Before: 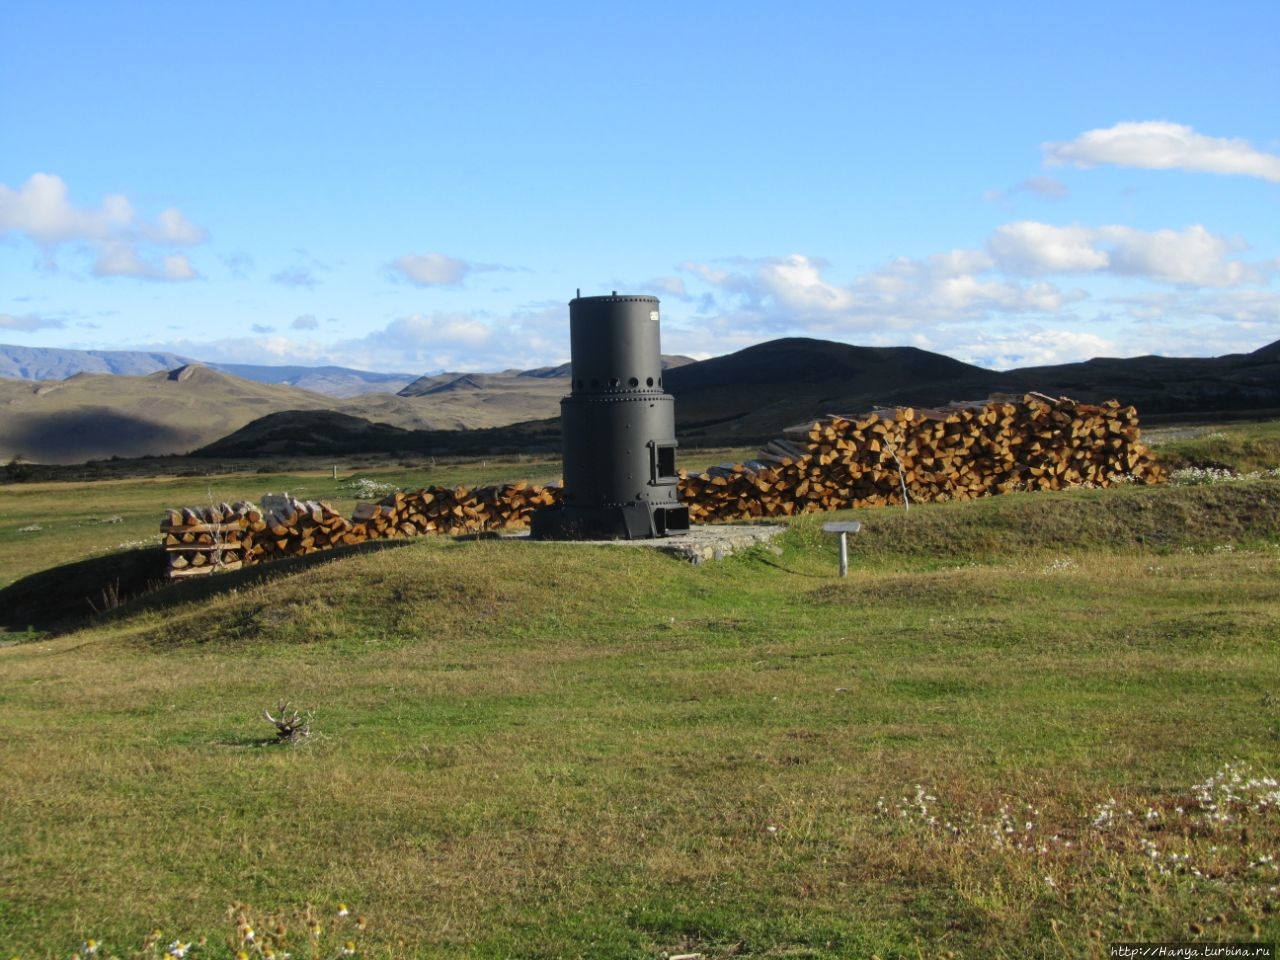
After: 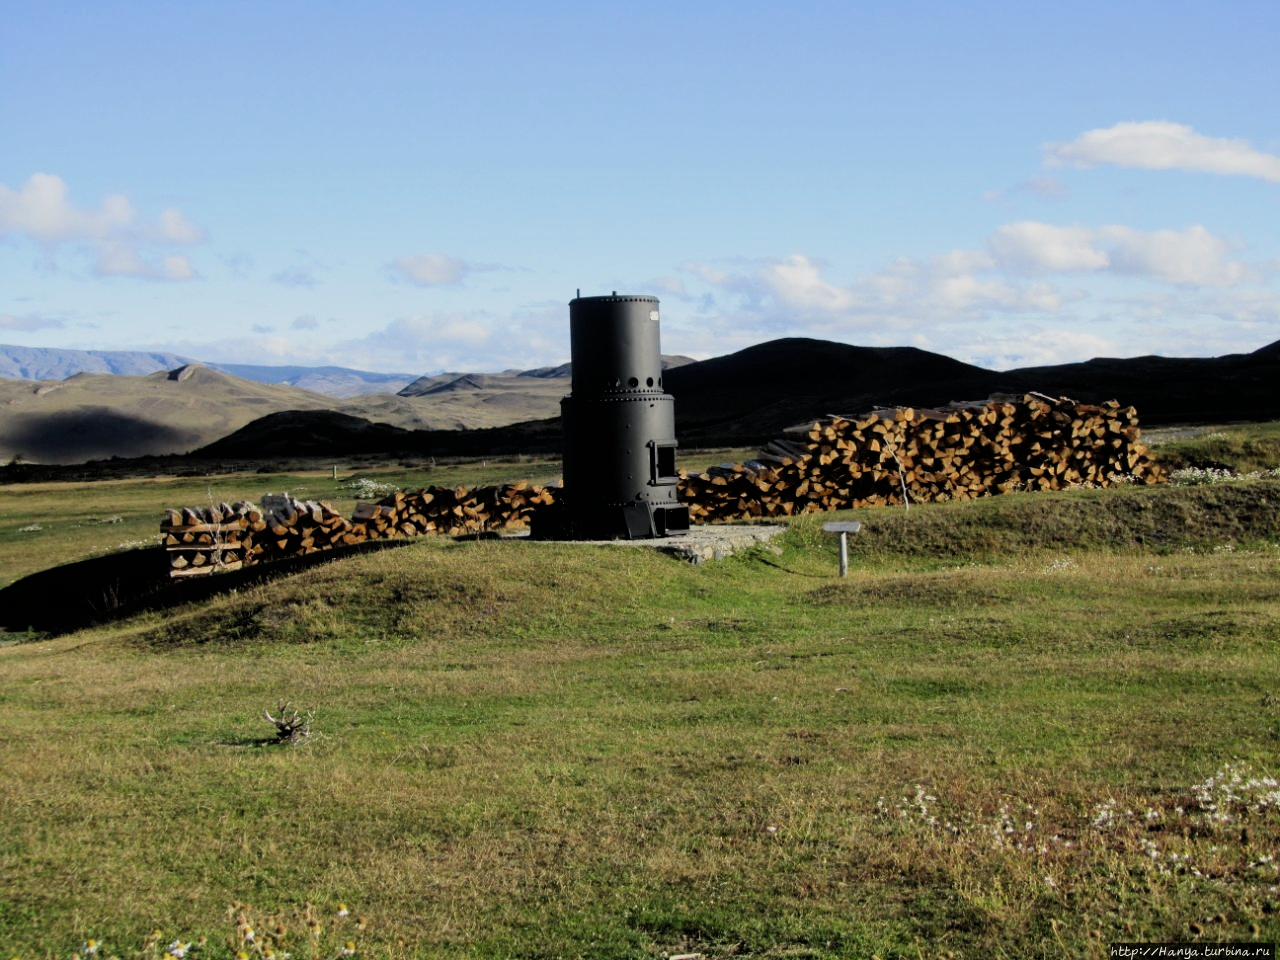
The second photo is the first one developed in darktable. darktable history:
filmic rgb: black relative exposure -5.14 EV, white relative exposure 3.97 EV, threshold 5.98 EV, hardness 2.9, contrast 1.3, highlights saturation mix -28.83%, enable highlight reconstruction true
